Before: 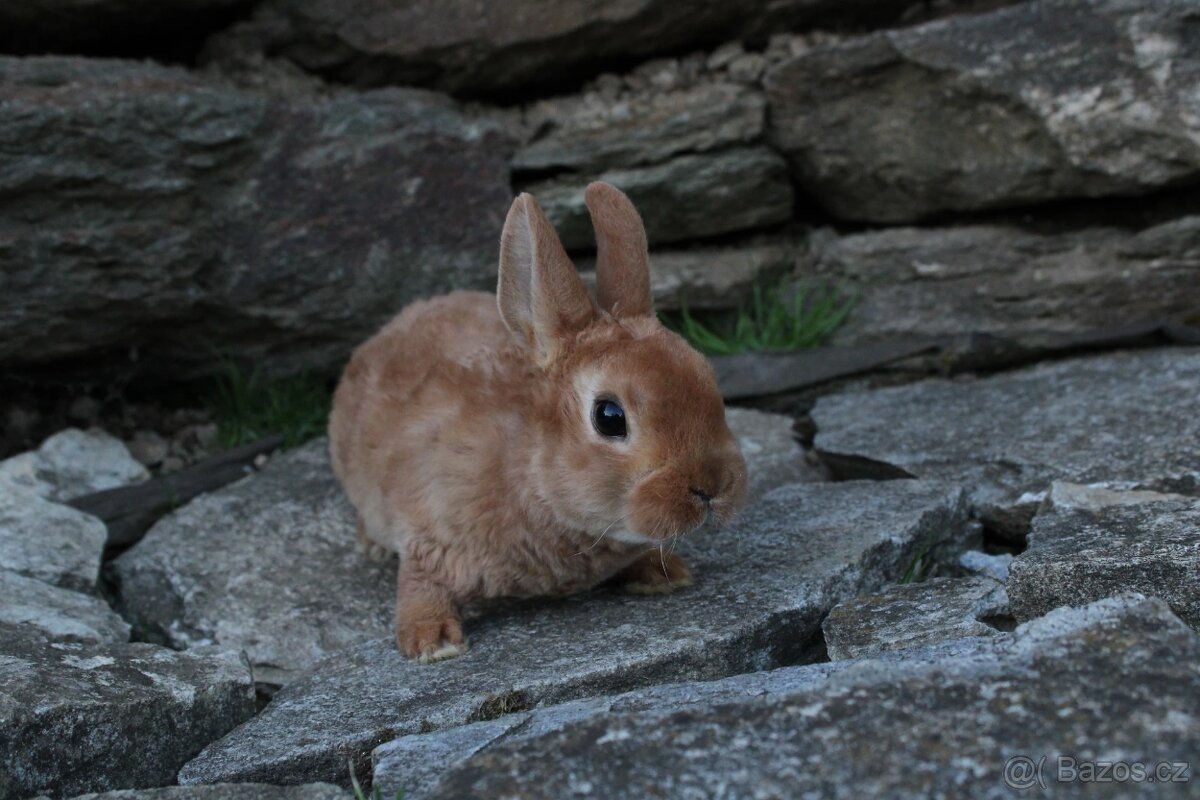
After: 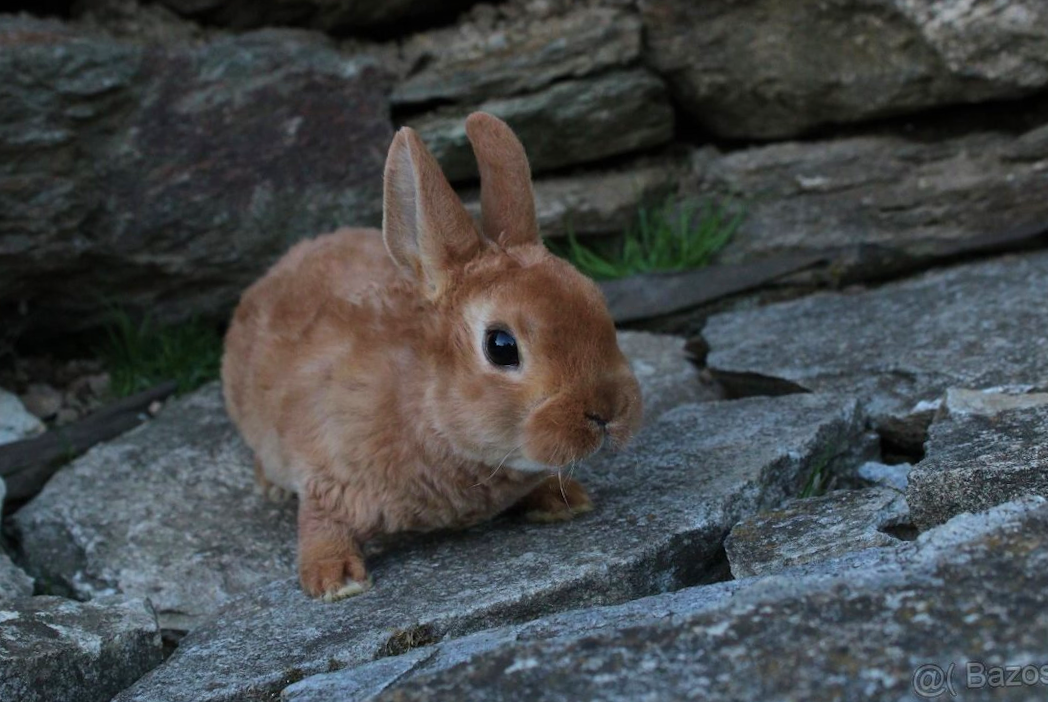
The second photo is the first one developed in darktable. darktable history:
crop and rotate: angle 2.89°, left 6.105%, top 5.714%
velvia: on, module defaults
